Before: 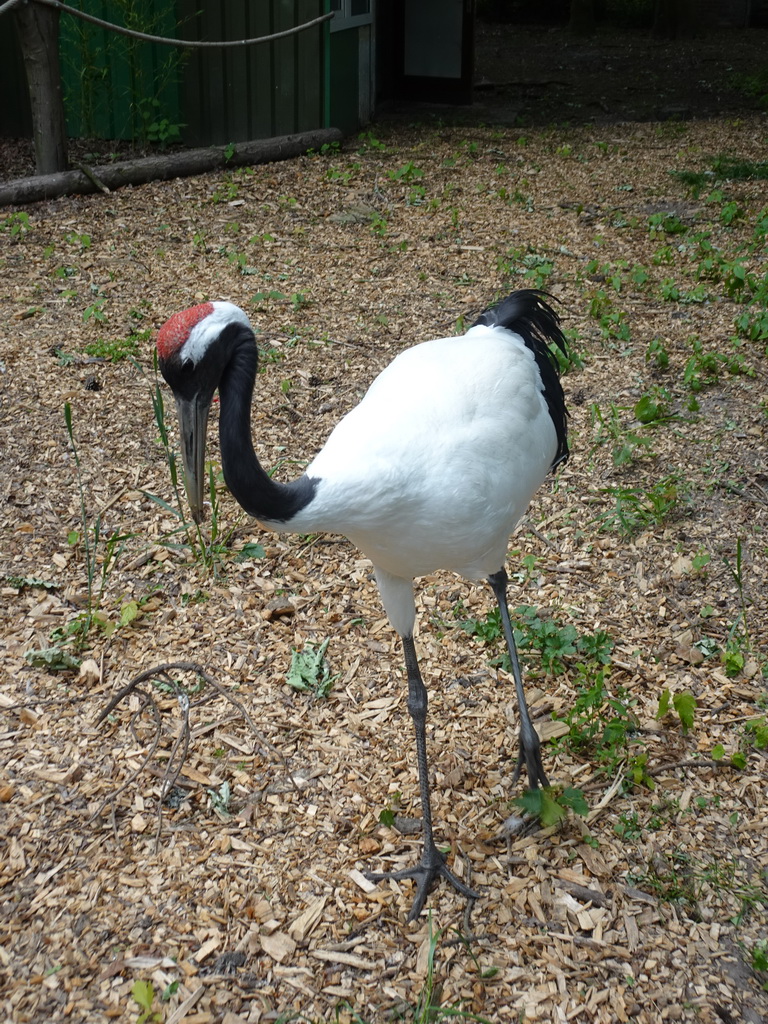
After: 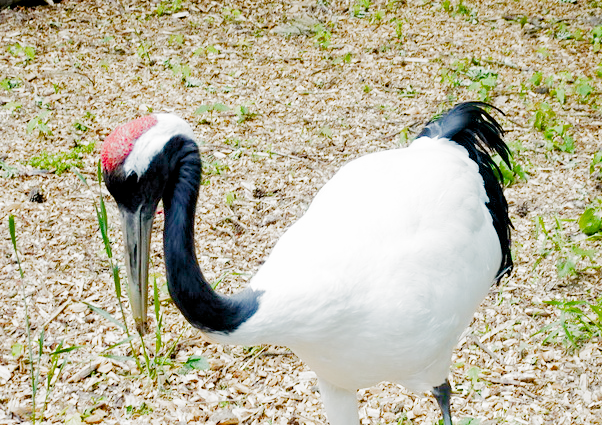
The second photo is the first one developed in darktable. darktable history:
exposure: black level correction 0.005, exposure 2.085 EV, compensate highlight preservation false
crop: left 7.308%, top 18.362%, right 14.282%, bottom 40.064%
color calibration: output R [0.972, 0.068, -0.094, 0], output G [-0.178, 1.216, -0.086, 0], output B [0.095, -0.136, 0.98, 0], illuminant same as pipeline (D50), adaptation XYZ, x 0.345, y 0.358, temperature 5005.99 K, saturation algorithm version 1 (2020)
filmic rgb: black relative exposure -7.65 EV, white relative exposure 4.56 EV, hardness 3.61, preserve chrominance no, color science v5 (2021), contrast in shadows safe, contrast in highlights safe
color balance rgb: perceptual saturation grading › global saturation 20%, perceptual saturation grading › highlights -25.071%, perceptual saturation grading › shadows 50.552%, global vibrance 20%
